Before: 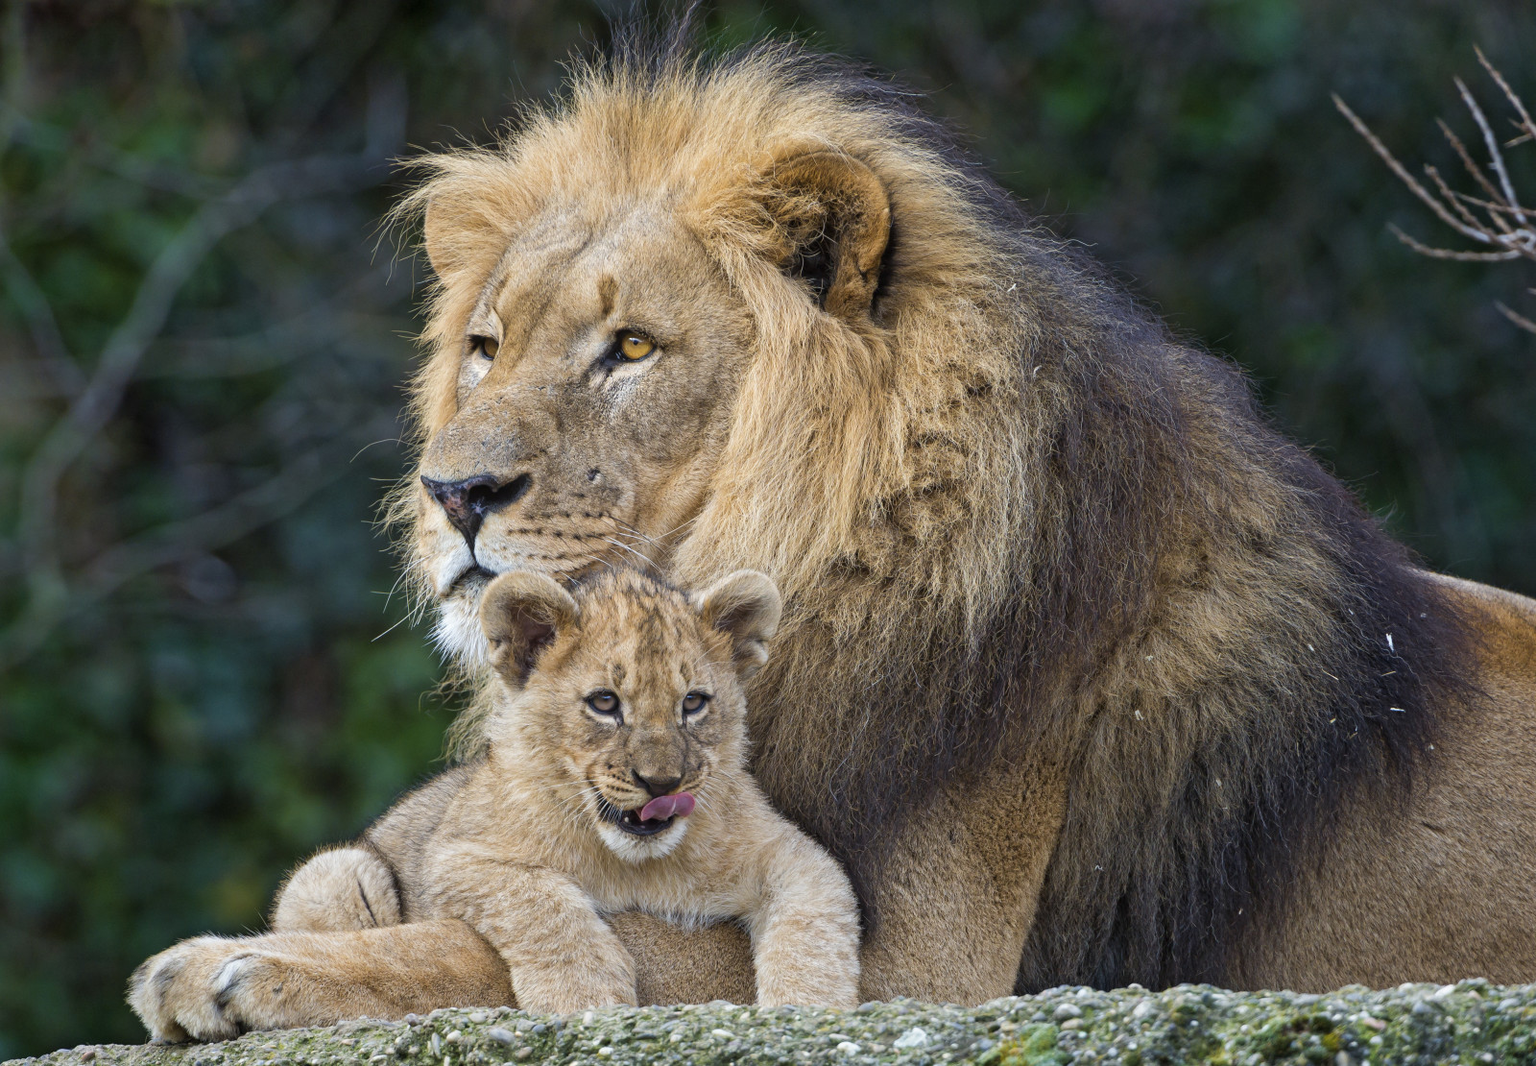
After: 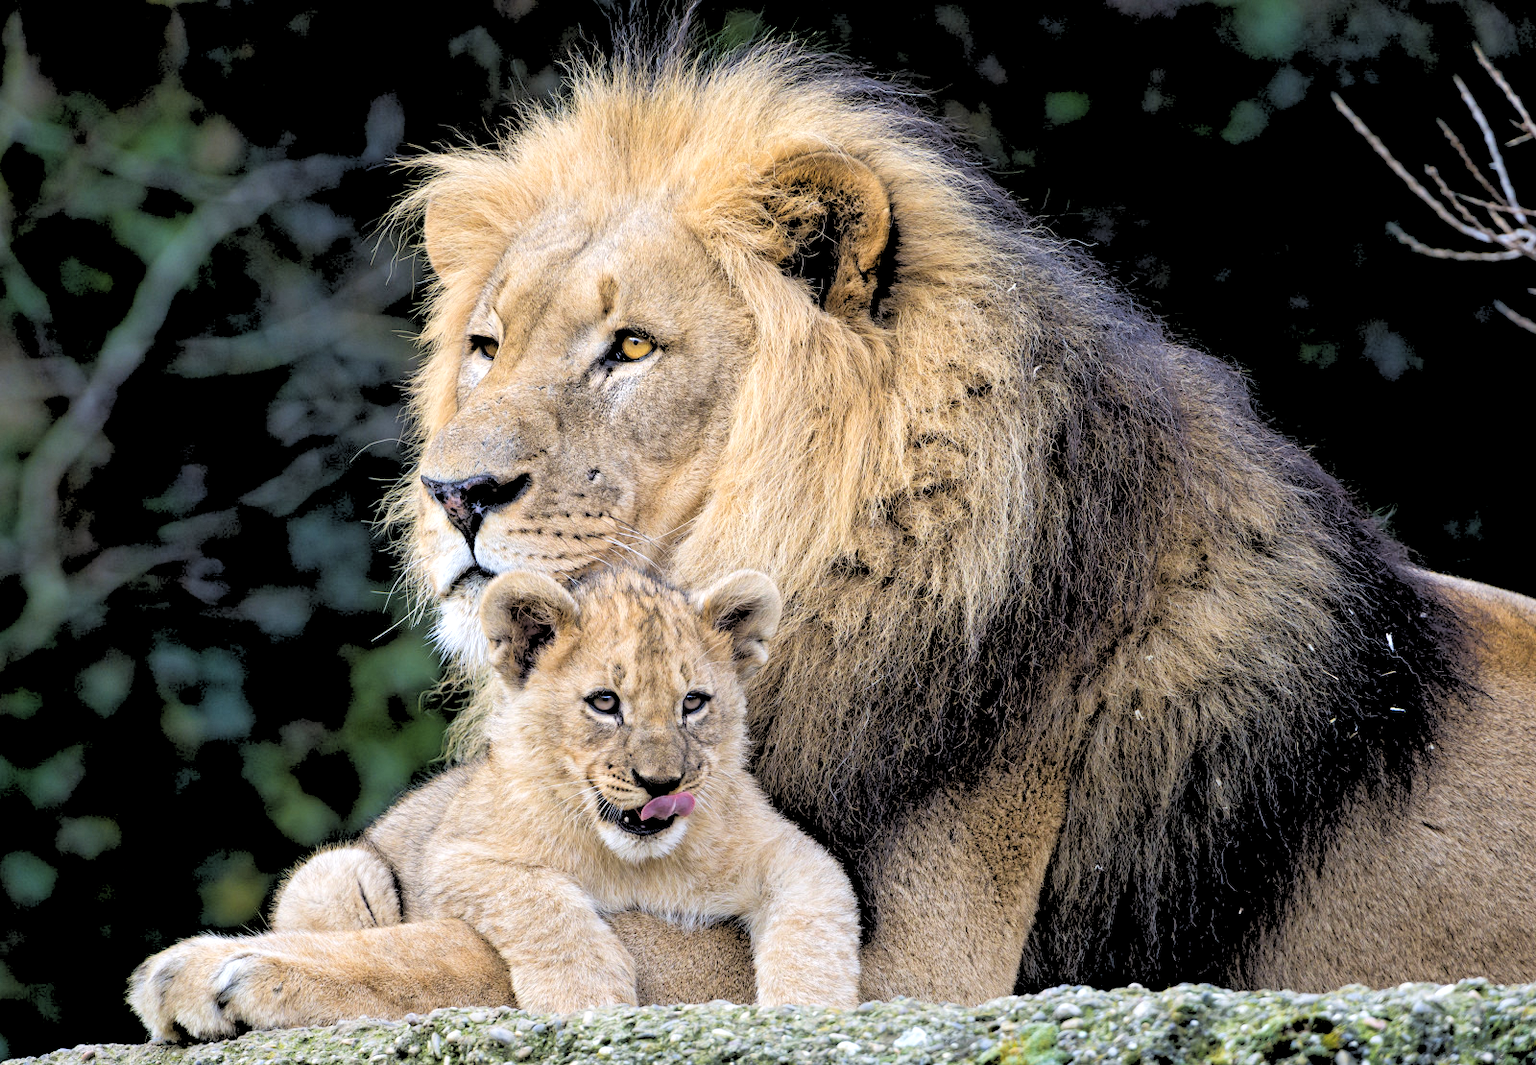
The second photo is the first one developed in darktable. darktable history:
rgb levels: levels [[0.027, 0.429, 0.996], [0, 0.5, 1], [0, 0.5, 1]]
tone equalizer: -8 EV -0.417 EV, -7 EV -0.389 EV, -6 EV -0.333 EV, -5 EV -0.222 EV, -3 EV 0.222 EV, -2 EV 0.333 EV, -1 EV 0.389 EV, +0 EV 0.417 EV, edges refinement/feathering 500, mask exposure compensation -1.57 EV, preserve details no
white balance: red 1.009, blue 1.027
